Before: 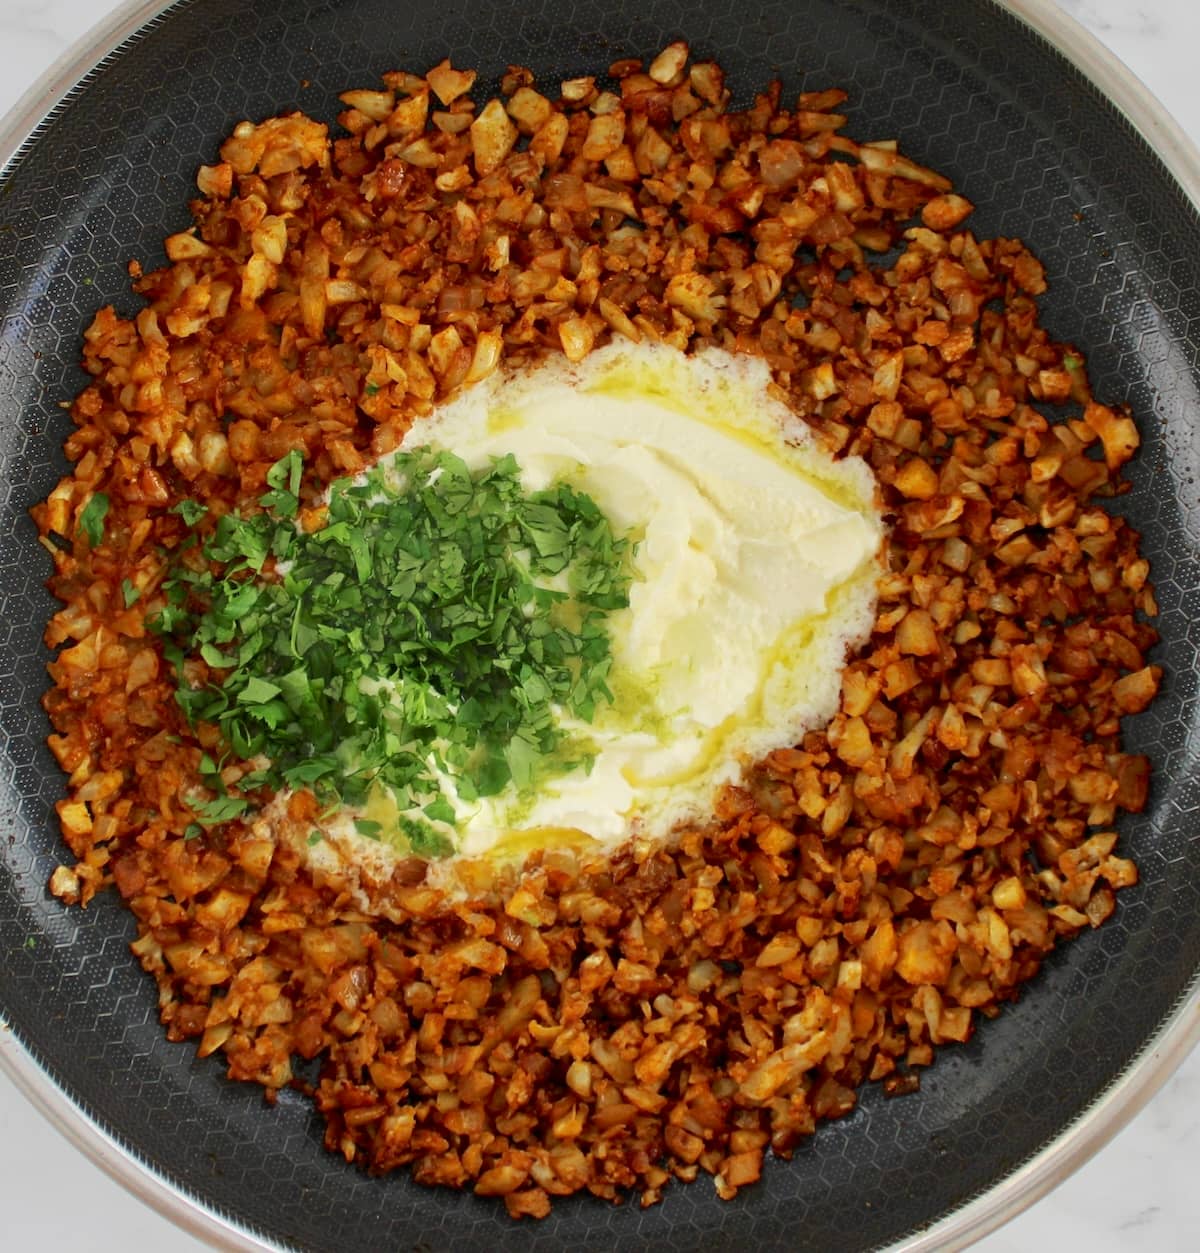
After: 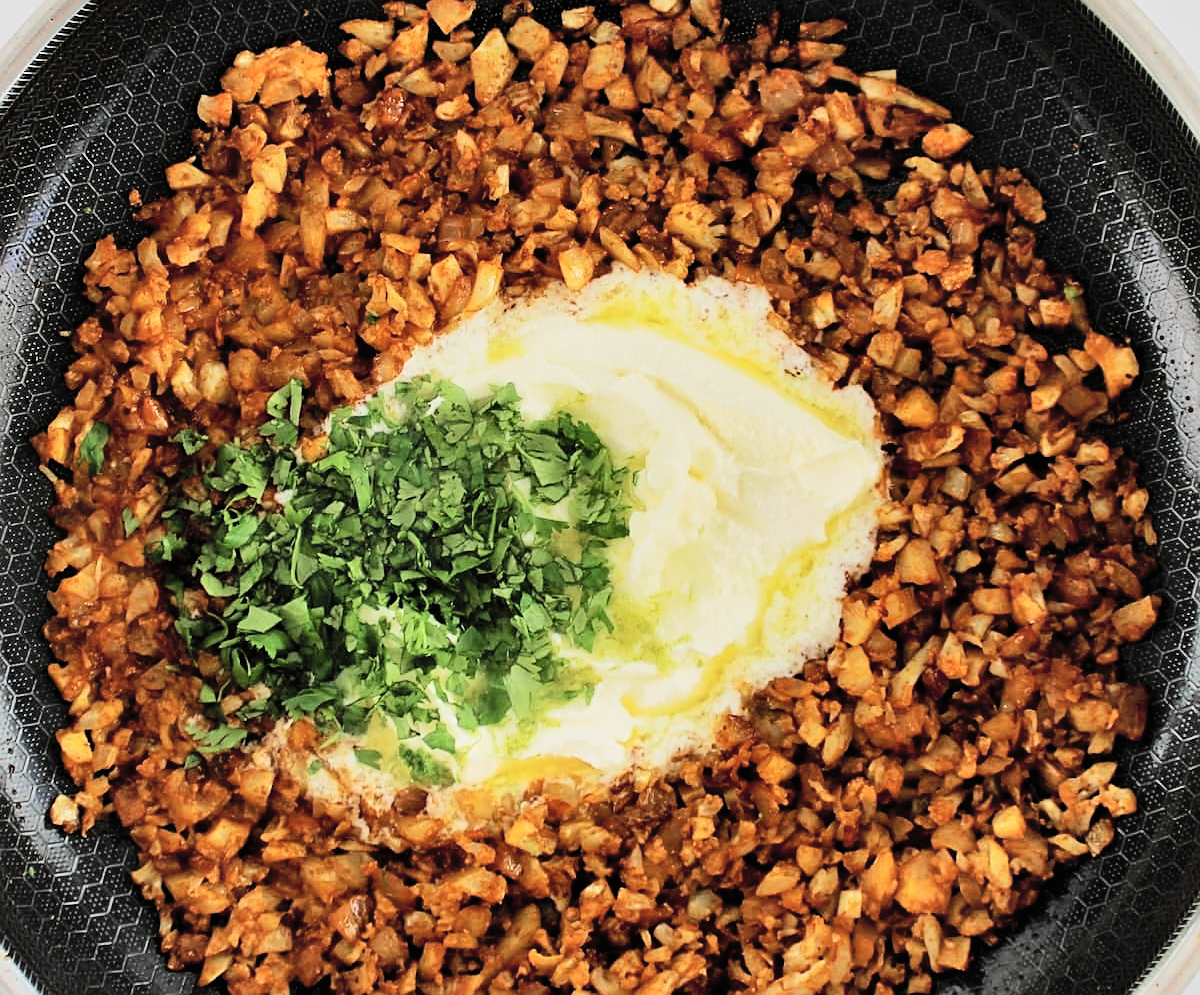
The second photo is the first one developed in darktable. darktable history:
crop and rotate: top 5.667%, bottom 14.909%
filmic rgb: black relative exposure -5.14 EV, white relative exposure 3.53 EV, threshold 5.95 EV, hardness 3.18, contrast 1.389, highlights saturation mix -48.82%, enable highlight reconstruction true
tone equalizer: edges refinement/feathering 500, mask exposure compensation -1.57 EV, preserve details no
sharpen: on, module defaults
contrast brightness saturation: contrast 0.141, brightness 0.211
shadows and highlights: low approximation 0.01, soften with gaussian
